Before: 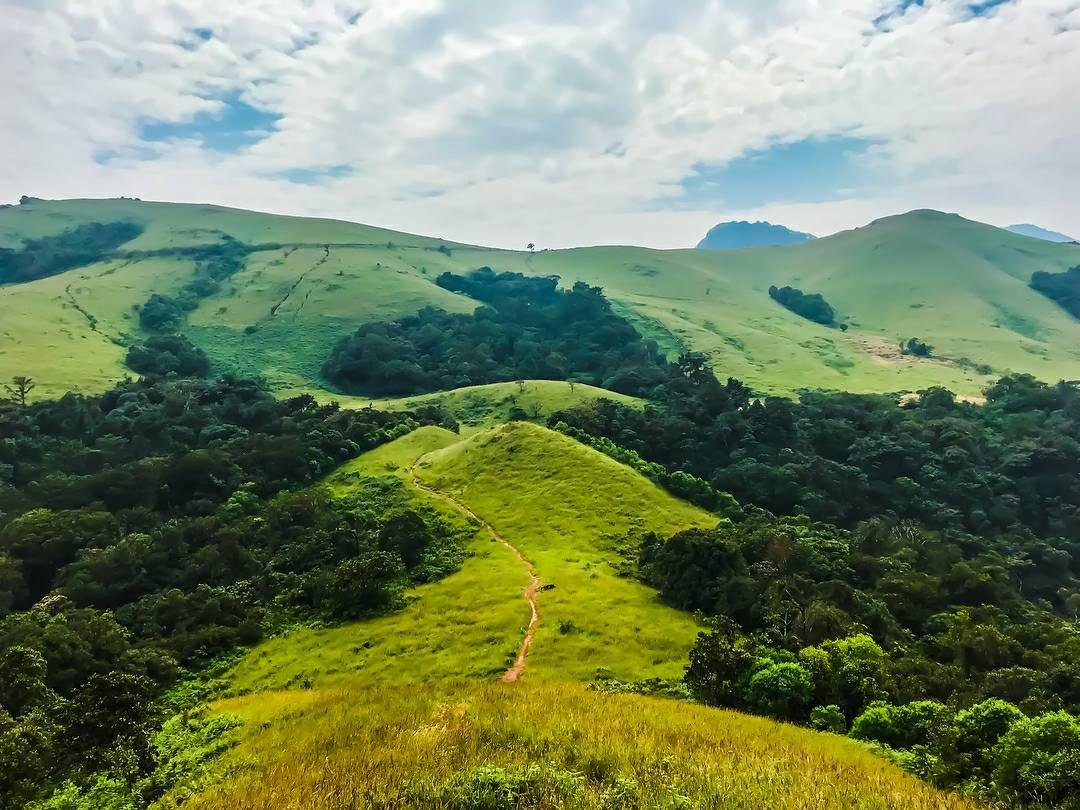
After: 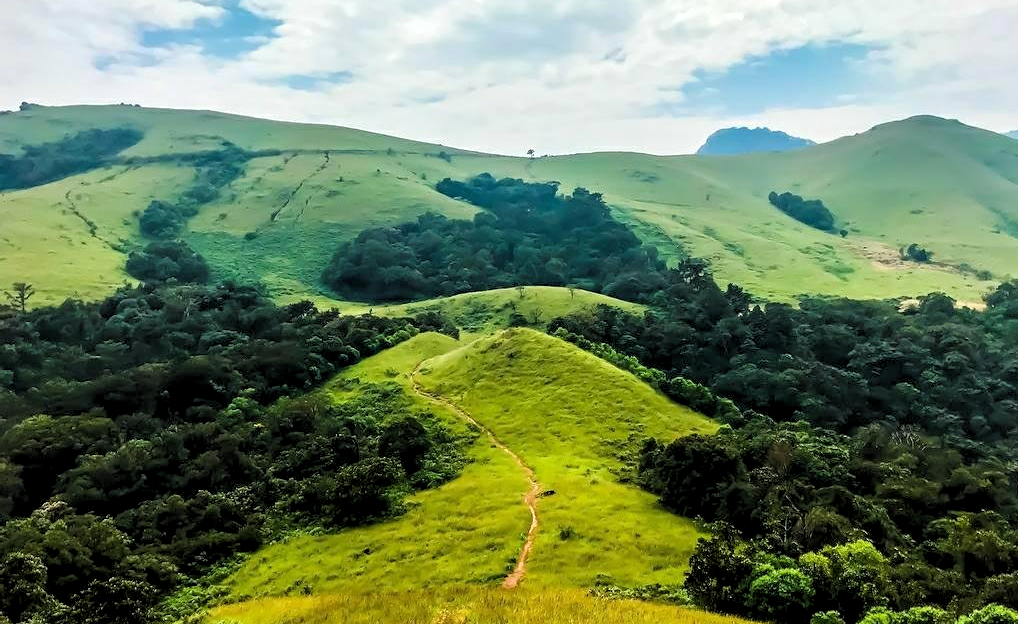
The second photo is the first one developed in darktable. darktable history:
crop and rotate: angle 0.03°, top 11.643%, right 5.651%, bottom 11.189%
rgb levels: levels [[0.01, 0.419, 0.839], [0, 0.5, 1], [0, 0.5, 1]]
